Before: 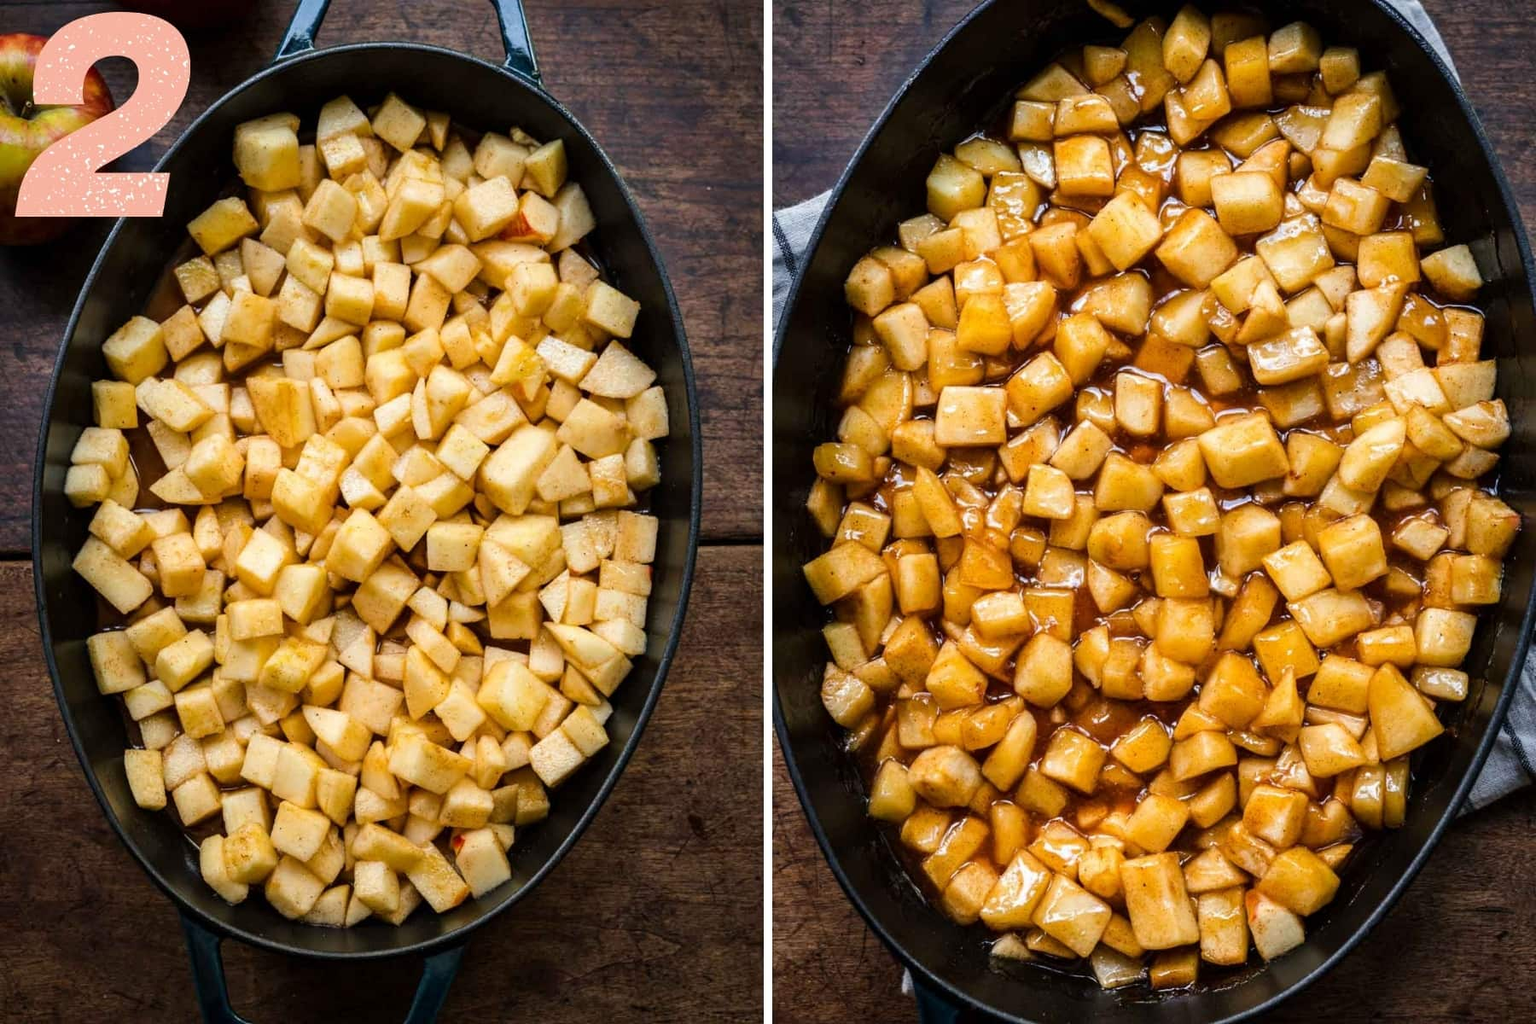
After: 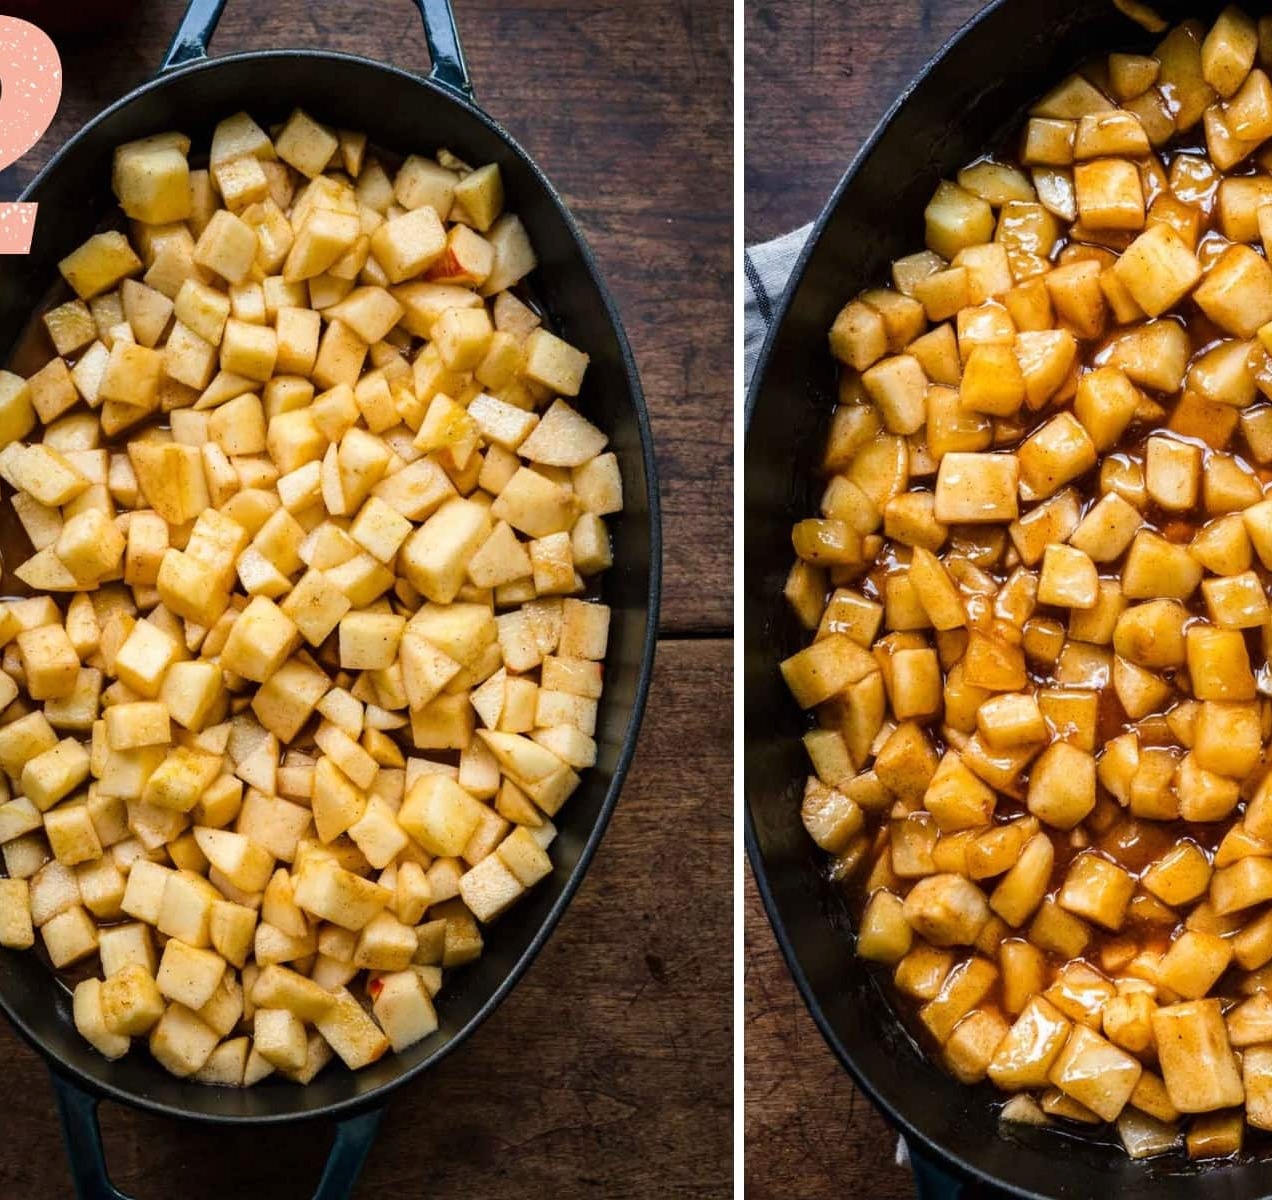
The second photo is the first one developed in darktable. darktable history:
crop and rotate: left 8.965%, right 20.326%
exposure: black level correction 0, compensate exposure bias true, compensate highlight preservation false
